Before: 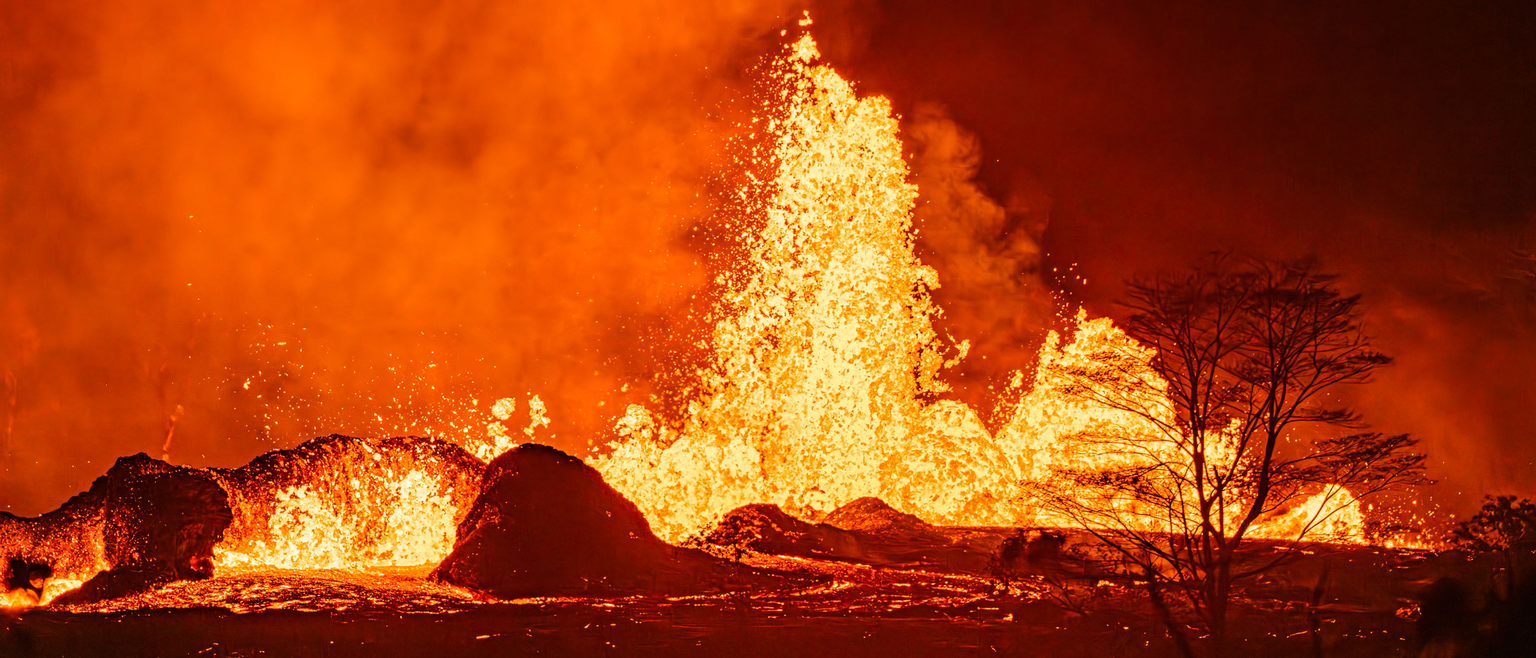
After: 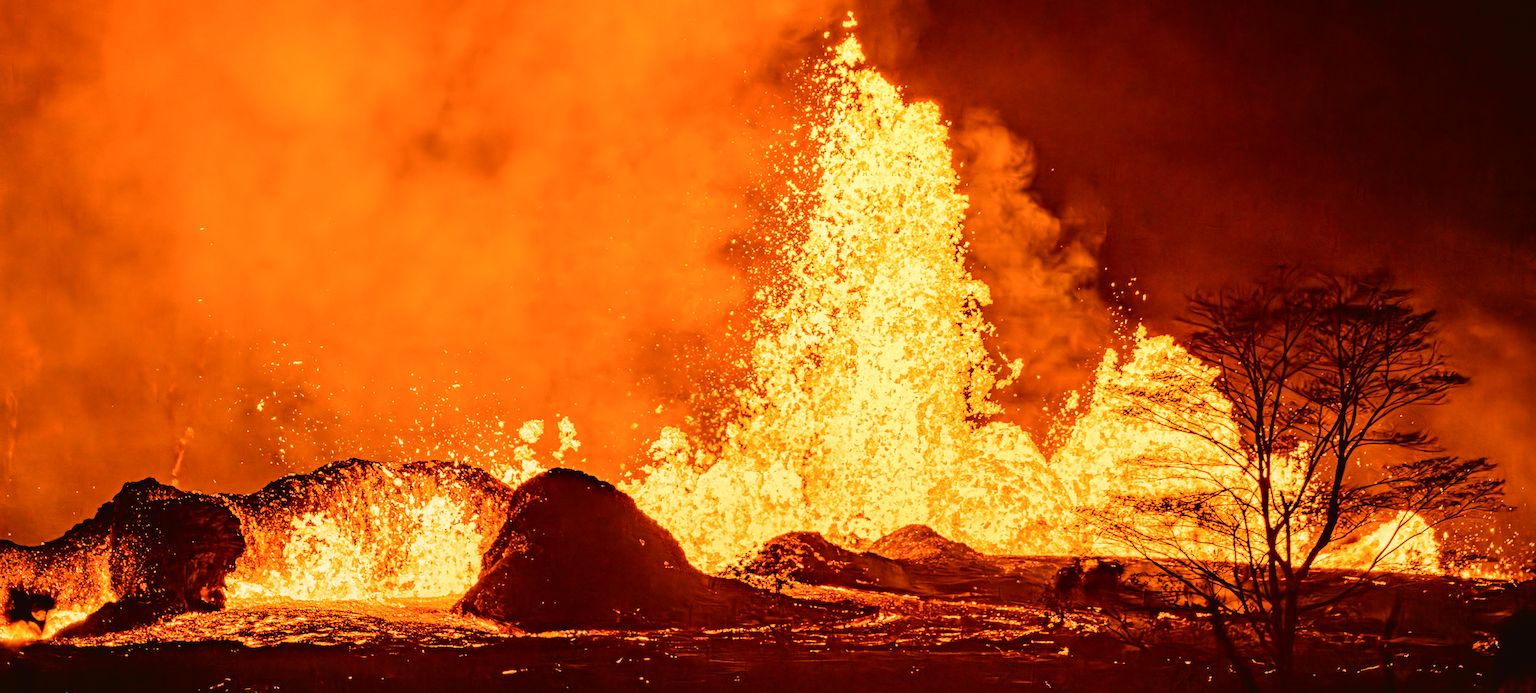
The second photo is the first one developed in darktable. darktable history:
tone curve: curves: ch0 [(0, 0.023) (0.087, 0.065) (0.184, 0.168) (0.45, 0.54) (0.57, 0.683) (0.722, 0.825) (0.877, 0.948) (1, 1)]; ch1 [(0, 0) (0.388, 0.369) (0.45, 0.43) (0.505, 0.509) (0.534, 0.528) (0.657, 0.655) (1, 1)]; ch2 [(0, 0) (0.314, 0.223) (0.427, 0.405) (0.5, 0.5) (0.55, 0.566) (0.625, 0.657) (1, 1)], color space Lab, independent channels, preserve colors none
graduated density: rotation -180°, offset 27.42
crop and rotate: right 5.167%
rgb curve: curves: ch0 [(0, 0) (0.136, 0.078) (0.262, 0.245) (0.414, 0.42) (1, 1)], compensate middle gray true, preserve colors basic power
